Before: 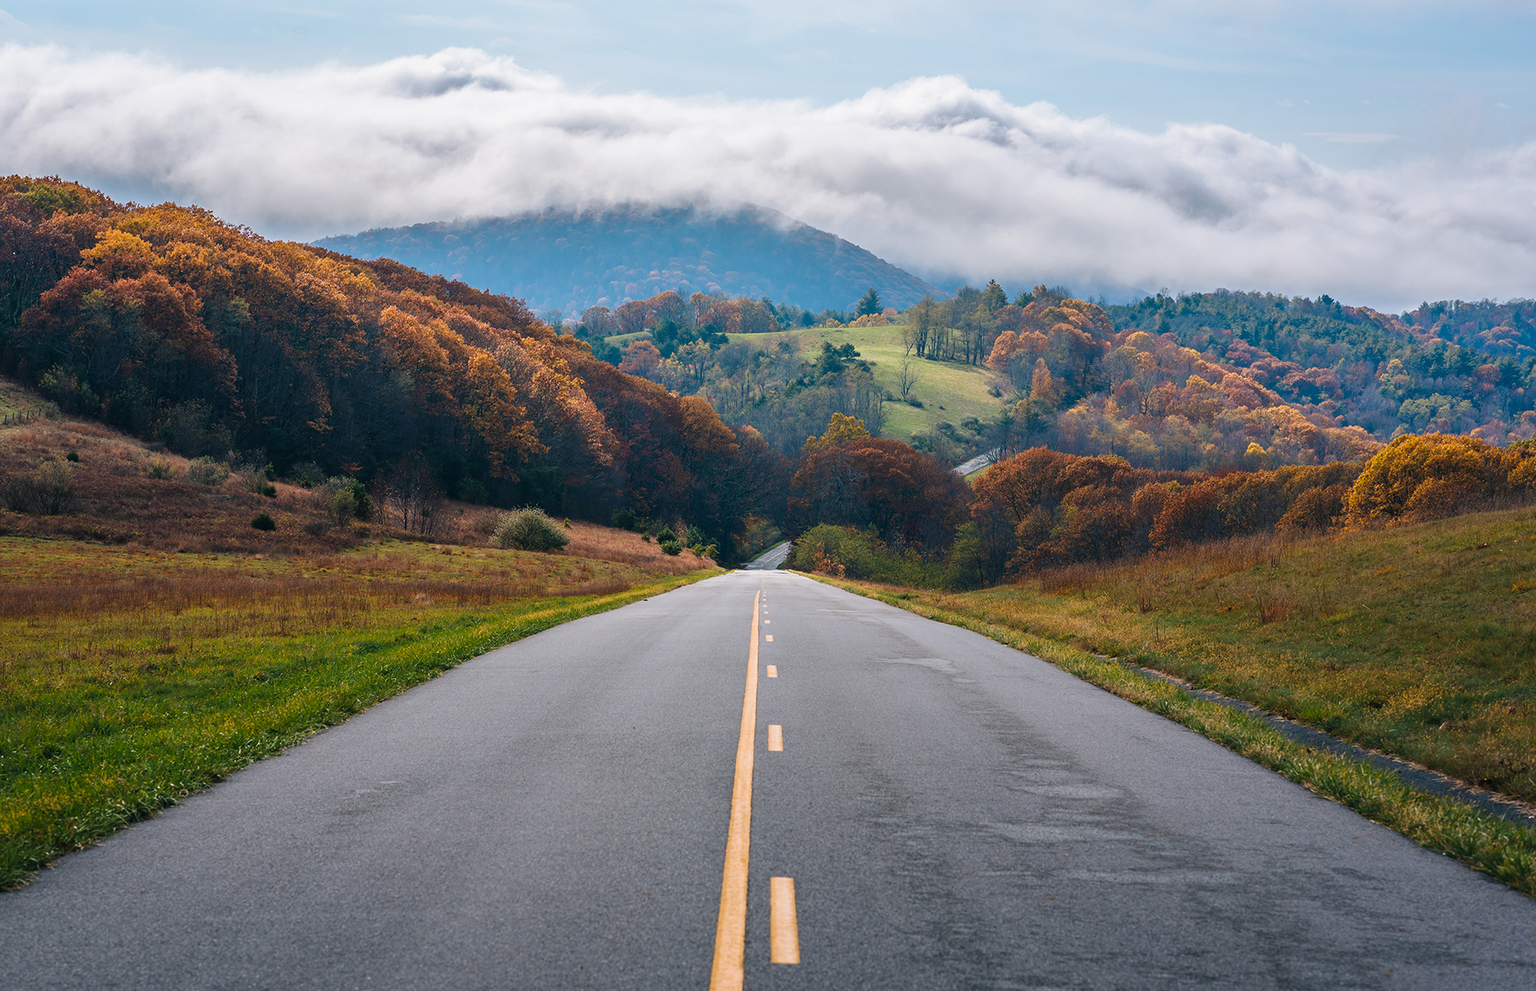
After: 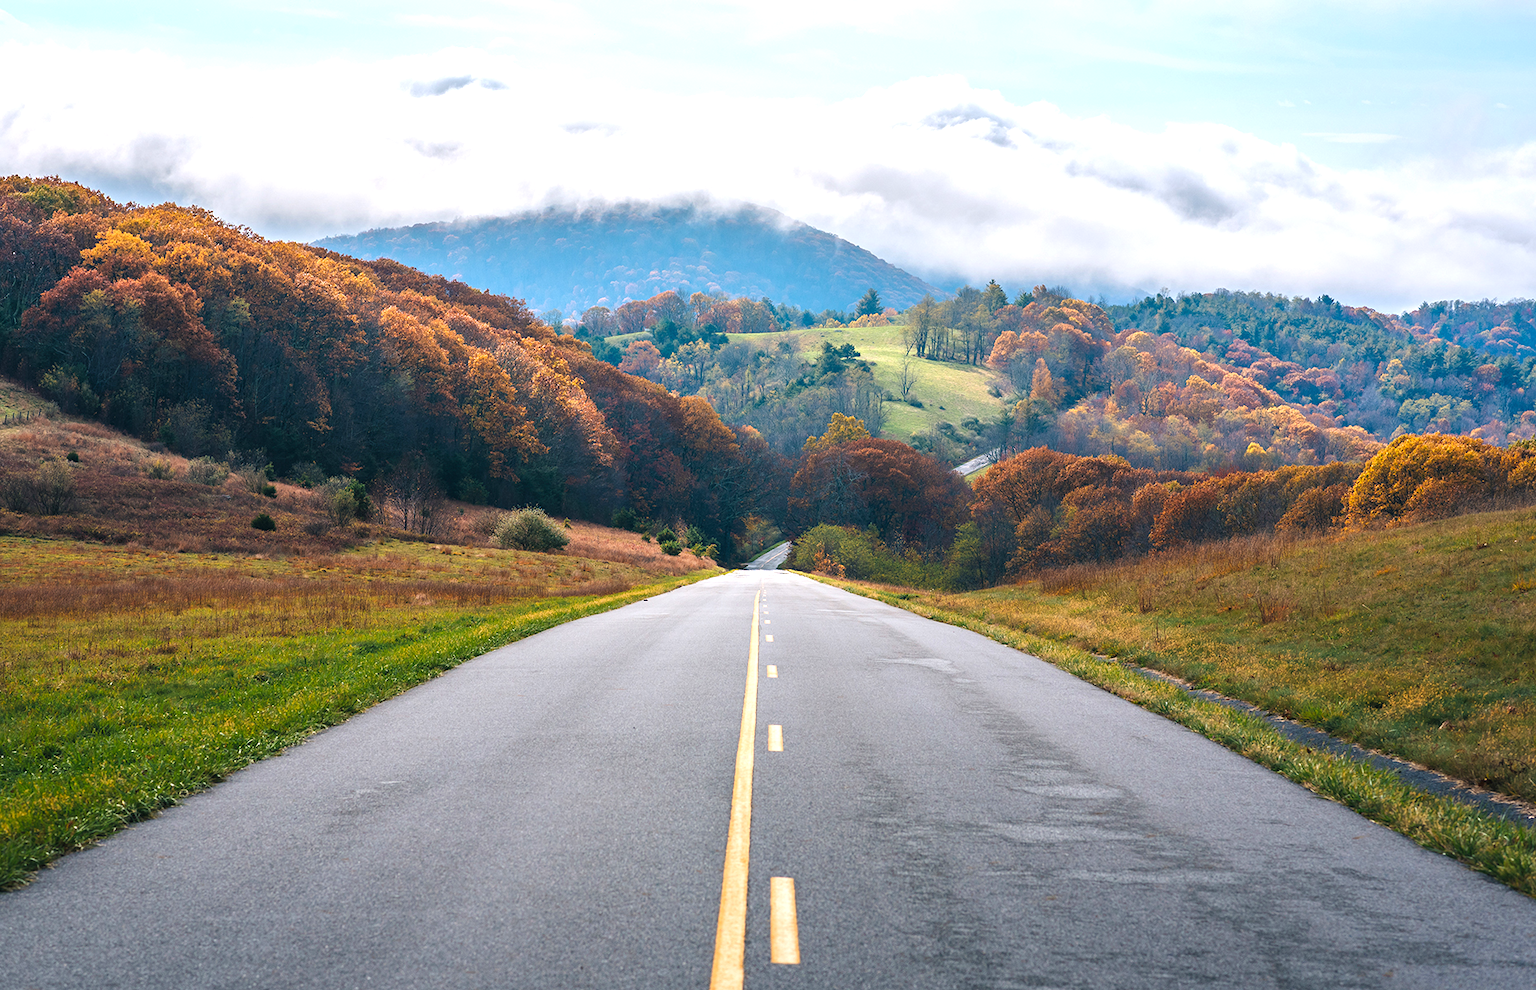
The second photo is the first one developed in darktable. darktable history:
exposure: exposure 0.726 EV, compensate highlight preservation false
